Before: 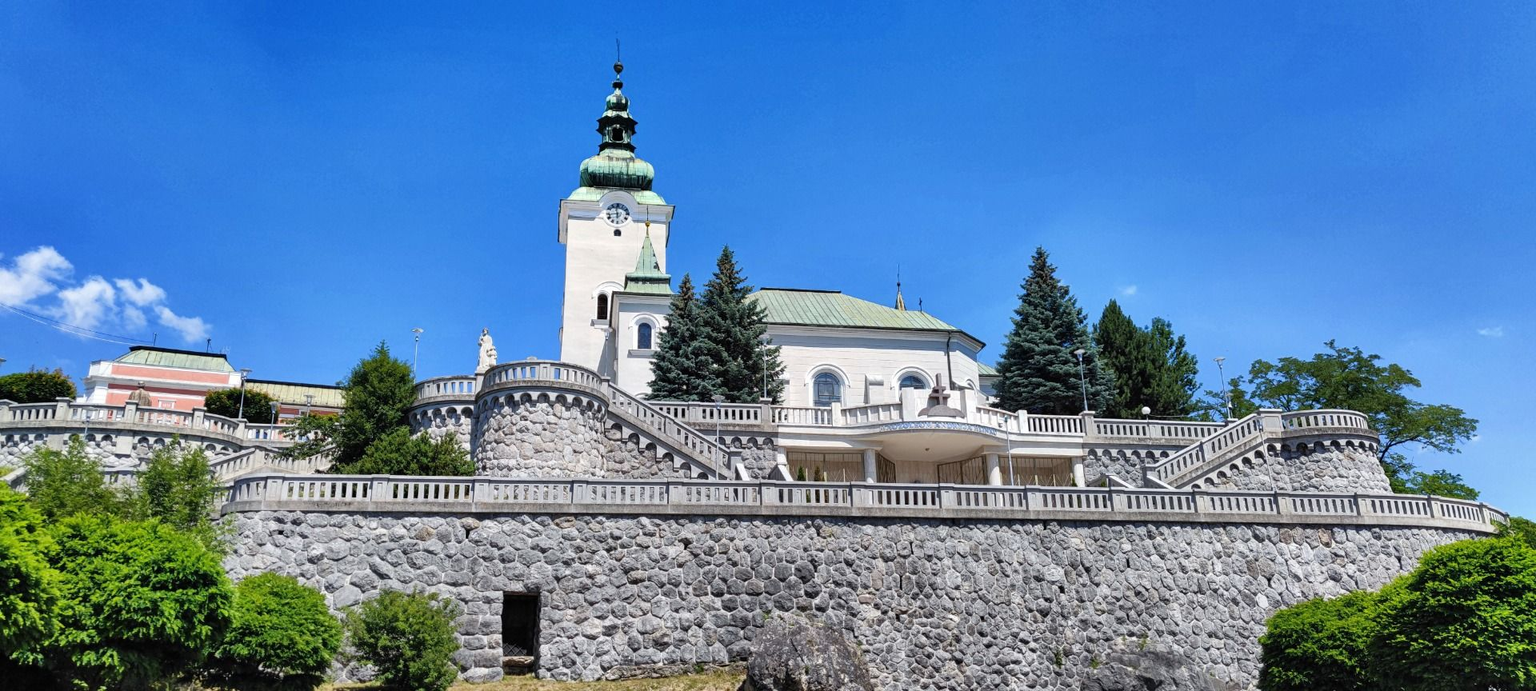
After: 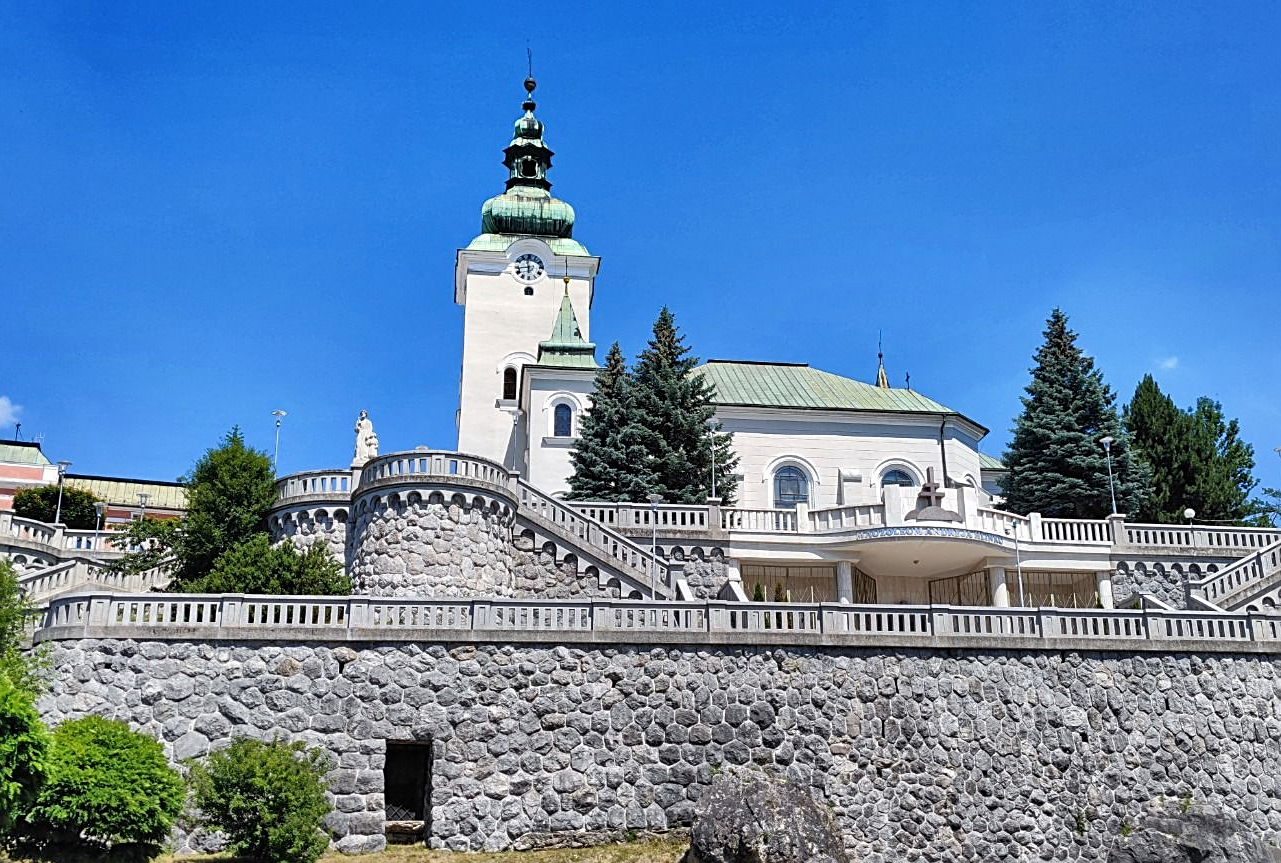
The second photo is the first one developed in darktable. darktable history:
crop and rotate: left 12.672%, right 20.601%
shadows and highlights: soften with gaussian
sharpen: on, module defaults
